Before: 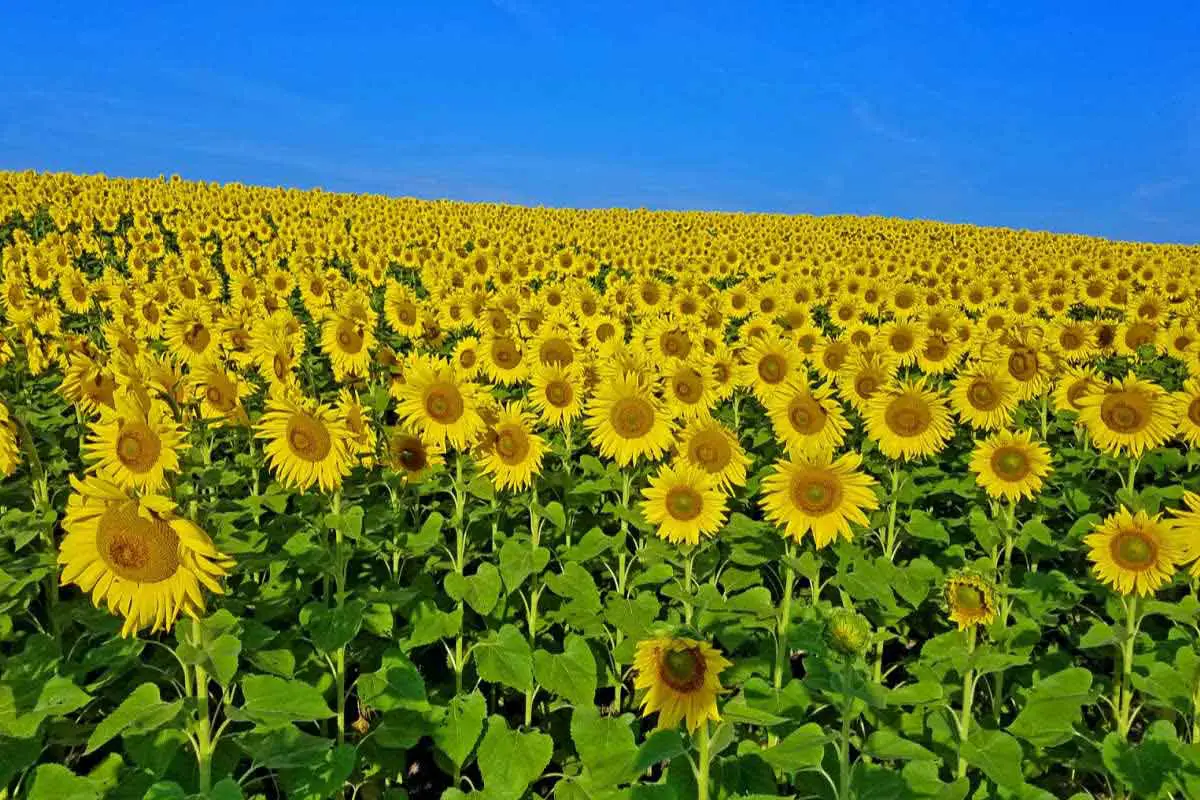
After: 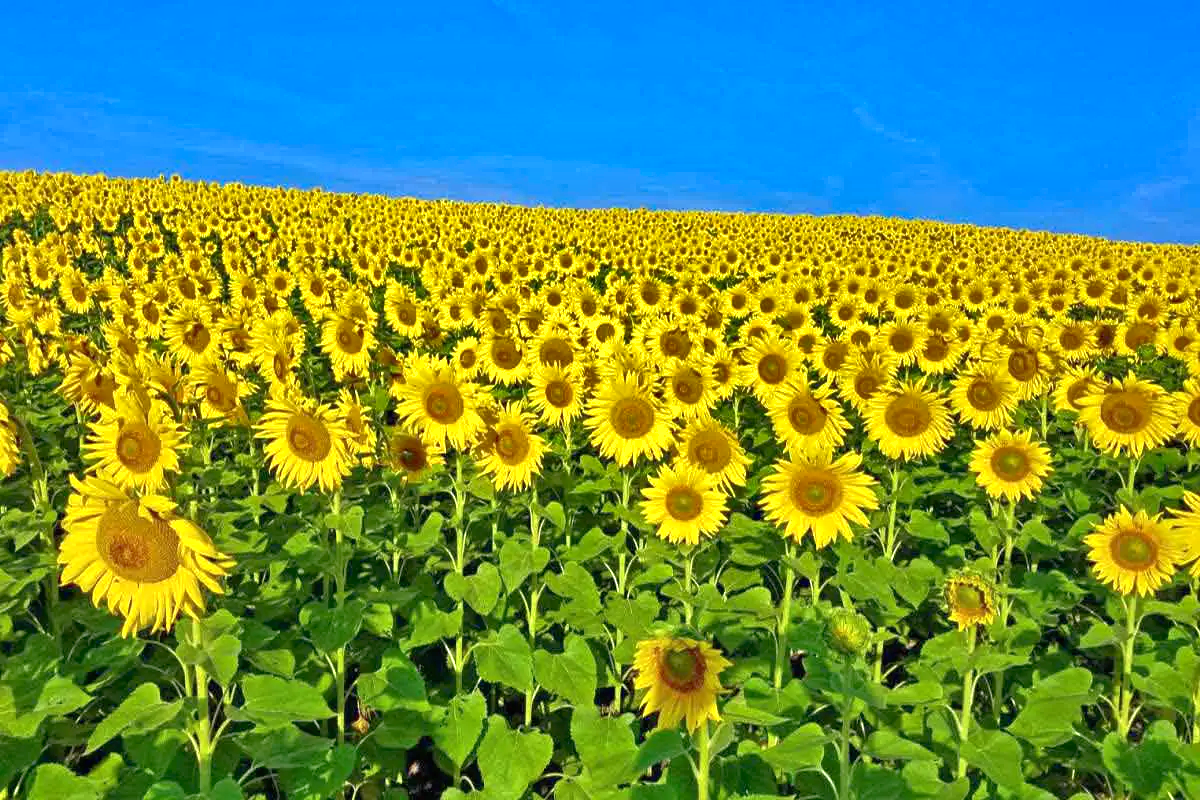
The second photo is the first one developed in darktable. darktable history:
shadows and highlights: shadows 30.7, highlights -62.59, soften with gaussian
exposure: black level correction 0, exposure 0.693 EV, compensate exposure bias true, compensate highlight preservation false
tone curve: curves: ch0 [(0, 0) (0.003, 0.005) (0.011, 0.016) (0.025, 0.036) (0.044, 0.071) (0.069, 0.112) (0.1, 0.149) (0.136, 0.187) (0.177, 0.228) (0.224, 0.272) (0.277, 0.32) (0.335, 0.374) (0.399, 0.429) (0.468, 0.479) (0.543, 0.538) (0.623, 0.609) (0.709, 0.697) (0.801, 0.789) (0.898, 0.876) (1, 1)], color space Lab, linked channels, preserve colors none
